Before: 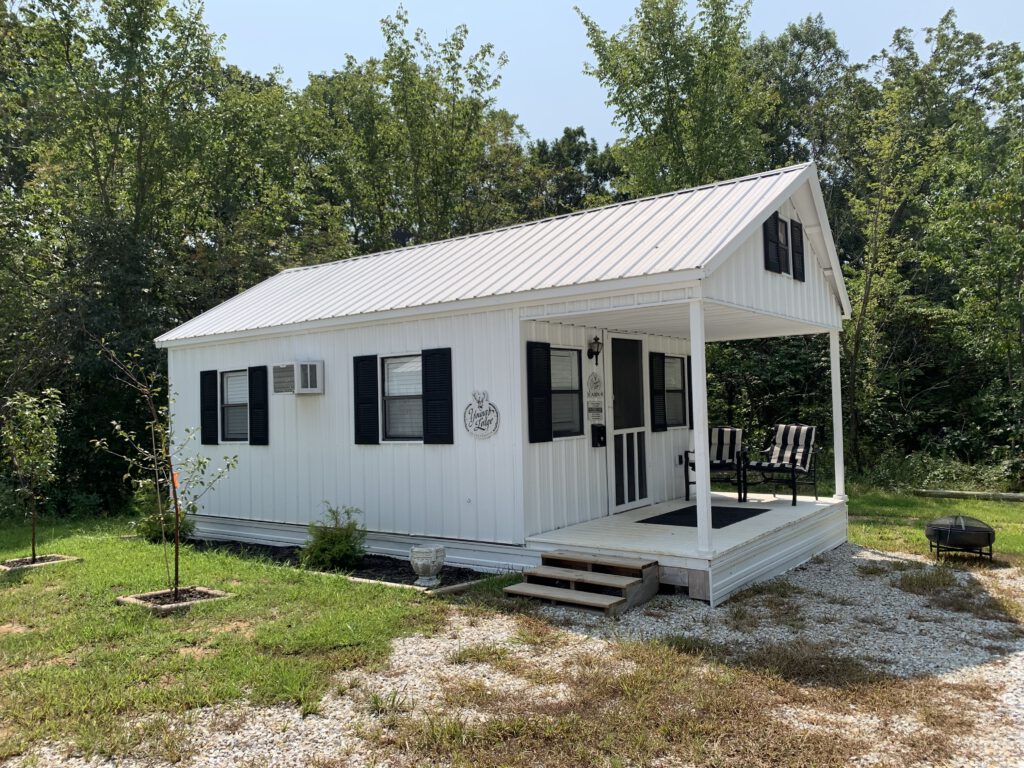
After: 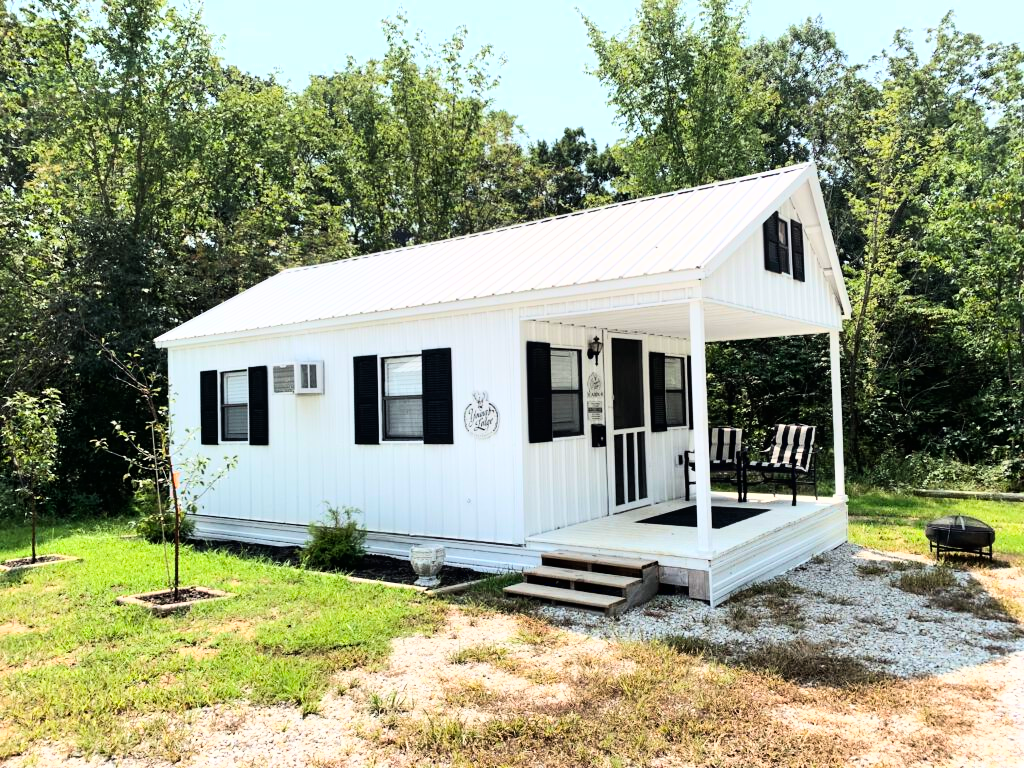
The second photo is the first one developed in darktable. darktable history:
color correction: highlights b* -0.019
base curve: curves: ch0 [(0, 0) (0.007, 0.004) (0.027, 0.03) (0.046, 0.07) (0.207, 0.54) (0.442, 0.872) (0.673, 0.972) (1, 1)]
